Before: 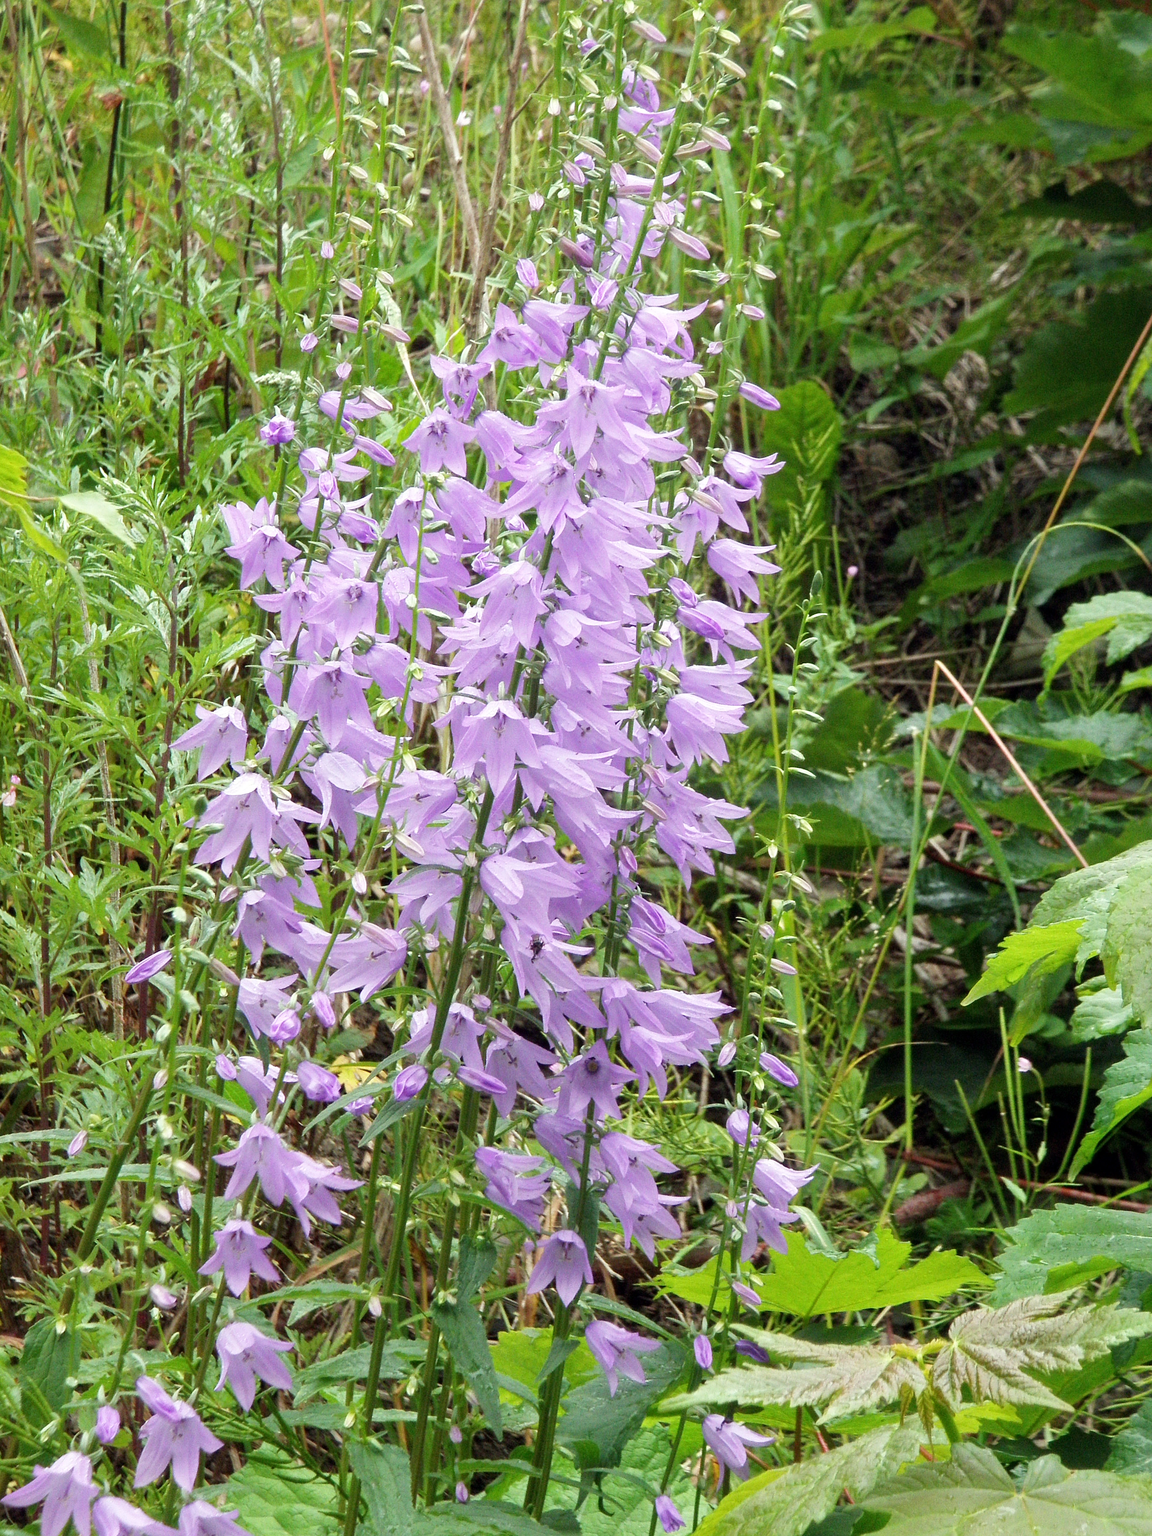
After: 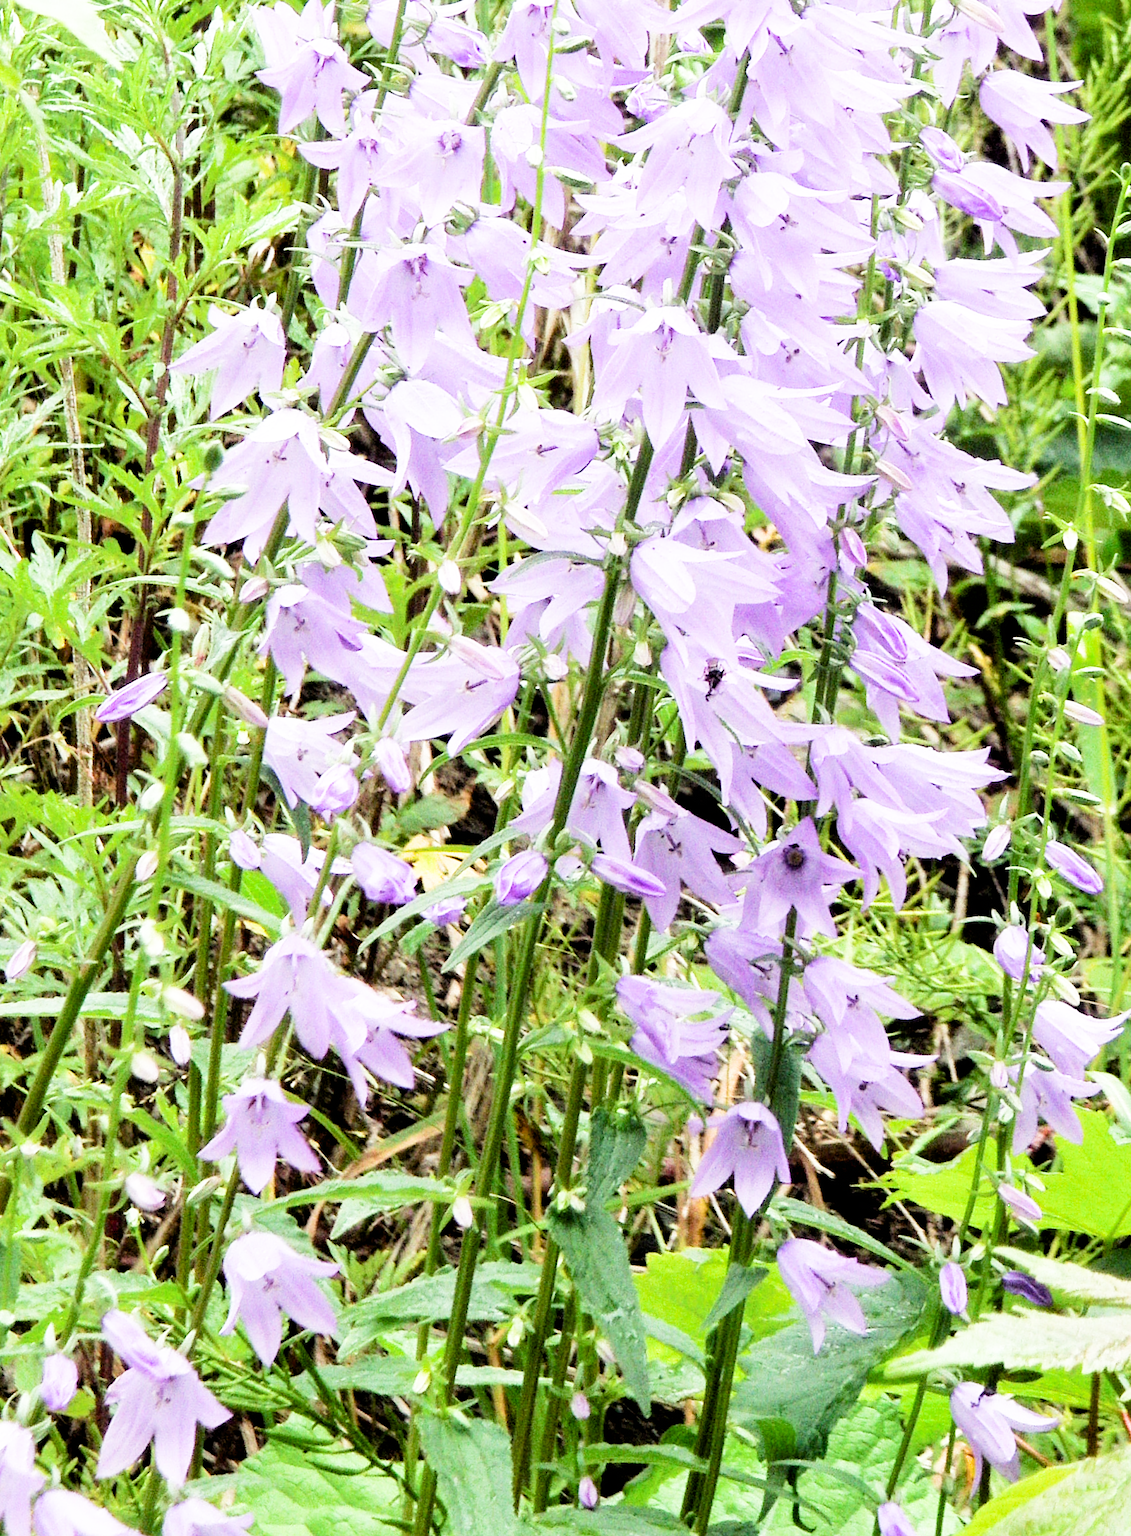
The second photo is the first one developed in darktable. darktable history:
crop and rotate: angle -0.957°, left 4.039%, top 31.826%, right 28.969%
filmic rgb: black relative exposure -5.02 EV, white relative exposure 3.56 EV, hardness 3.17, contrast 1.507, highlights saturation mix -48.87%
exposure: black level correction 0.01, exposure 1 EV, compensate highlight preservation false
